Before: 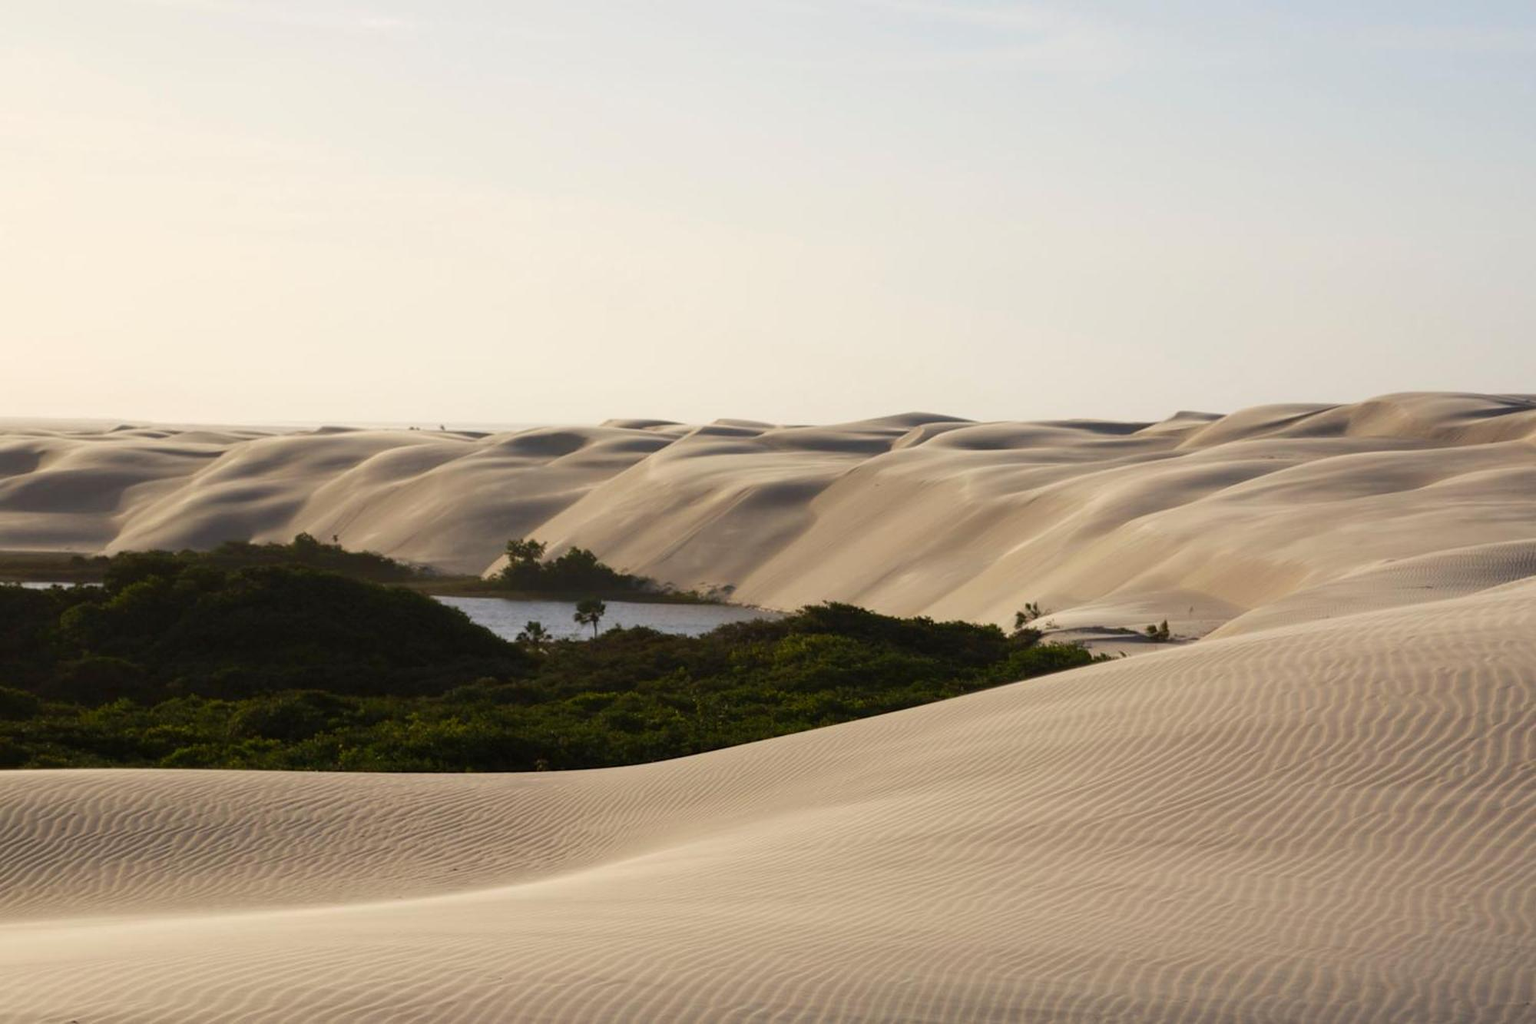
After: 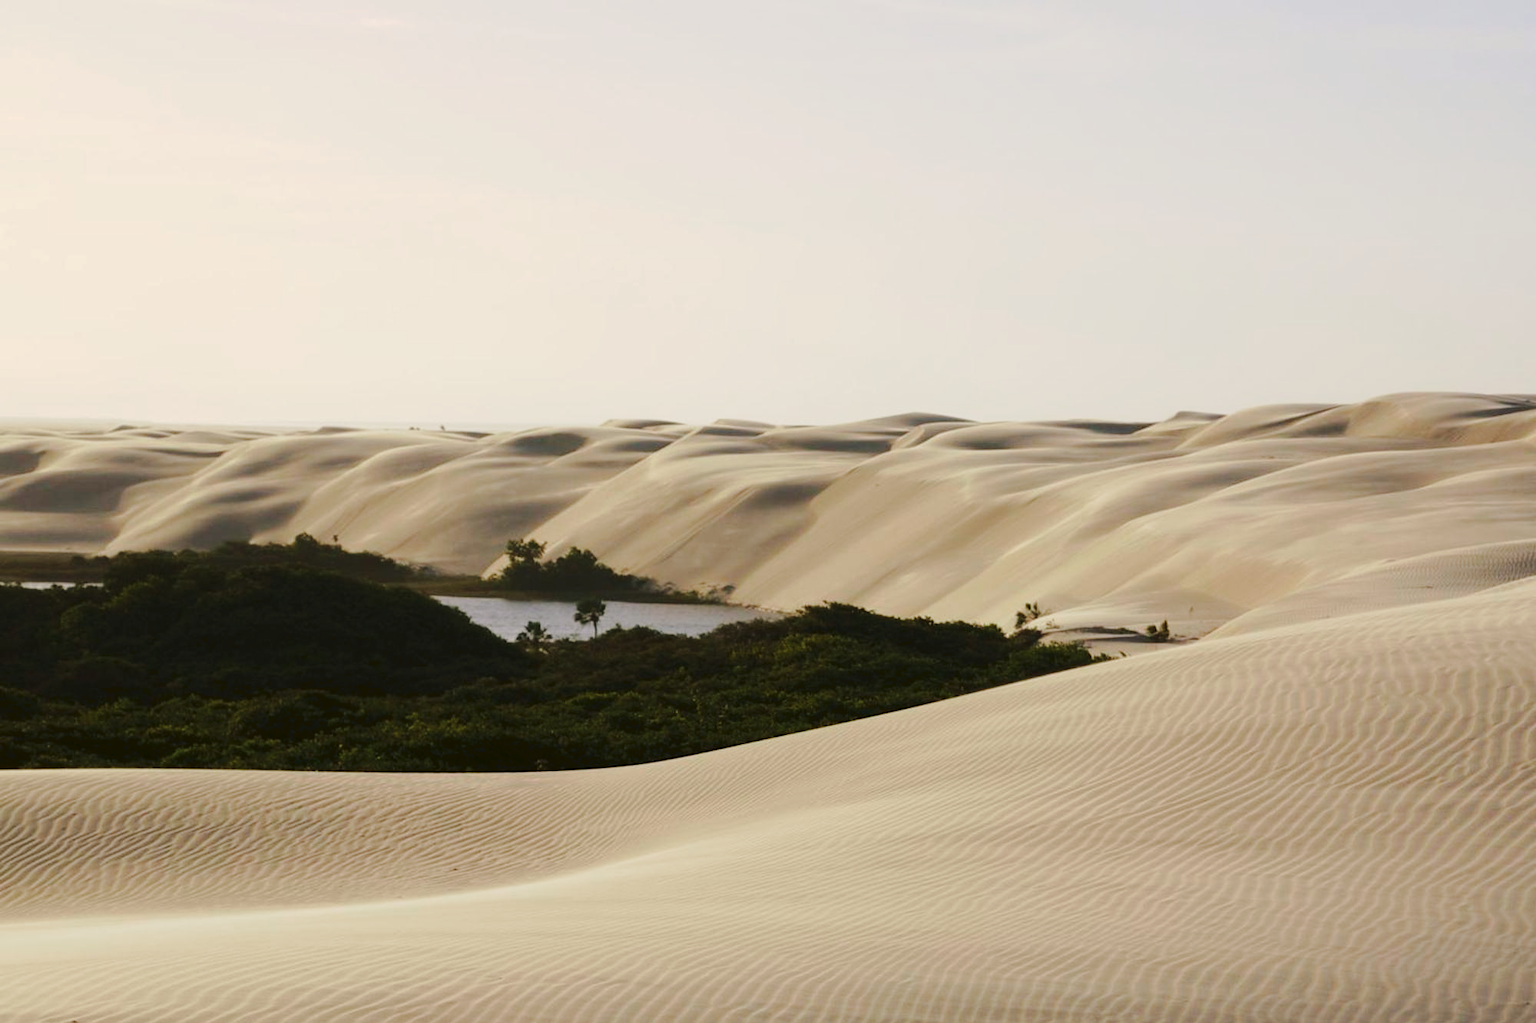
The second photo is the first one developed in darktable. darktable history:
tone curve: curves: ch0 [(0, 0) (0.003, 0.031) (0.011, 0.041) (0.025, 0.054) (0.044, 0.06) (0.069, 0.083) (0.1, 0.108) (0.136, 0.135) (0.177, 0.179) (0.224, 0.231) (0.277, 0.294) (0.335, 0.378) (0.399, 0.463) (0.468, 0.552) (0.543, 0.627) (0.623, 0.694) (0.709, 0.776) (0.801, 0.849) (0.898, 0.905) (1, 1)], preserve colors none
color look up table: target L [91.84, 87.18, 83.18, 84.51, 78.12, 66.84, 69.69, 65.51, 52.49, 54.28, 44.97, 33.95, 21.59, 201.32, 79.05, 74.37, 69.53, 55.58, 52.25, 51.73, 48.88, 44.65, 42.5, 30.85, 21.11, 14.21, 86.16, 68.2, 70.29, 62.41, 71.76, 63.07, 52.16, 47.05, 44.23, 40.03, 38.75, 29.97, 23.75, 14.79, 4.64, 96.84, 94.04, 89.07, 76.03, 66.27, 54.86, 43.39, 3.23], target a [-14.69, -26.39, -38.37, -6.431, -43.82, -11.23, -18.37, -29.14, -43.49, -15.49, -23.19, -25.07, -15.82, 0, 14.74, 39.31, 32.48, 46.58, 39.06, 62.26, 4.926, 8.393, 63.8, 6.453, 35.76, 26.38, 21.06, 16.63, 36.25, 66.66, 55.86, 13.06, 67.49, 30.85, 67.29, 18.23, 46.83, 4.738, 34.2, 29.02, 11.72, -0.585, -45.84, -26.15, -3.536, -19.3, -7.534, -23.99, -6.982], target b [45.57, 22.76, 36.98, 16.57, 26.55, 57.25, 2.936, 8.524, 37.47, 26.78, 34.12, 25.56, 19.09, -0.001, 57.97, 10.75, 47.8, 58.41, 30.05, 39.14, 48.02, 35.78, 54.08, 6.727, 34.43, 8.974, -14.13, 0.836, -31.13, -16.23, -34.66, -46.89, 1.047, -22.47, -27.99, -54.84, -49.37, -21.37, -20.64, -43.29, -17.96, 6.202, -10.44, -8.61, -21.18, -24, -40.18, -3.843, 2.805], num patches 49
